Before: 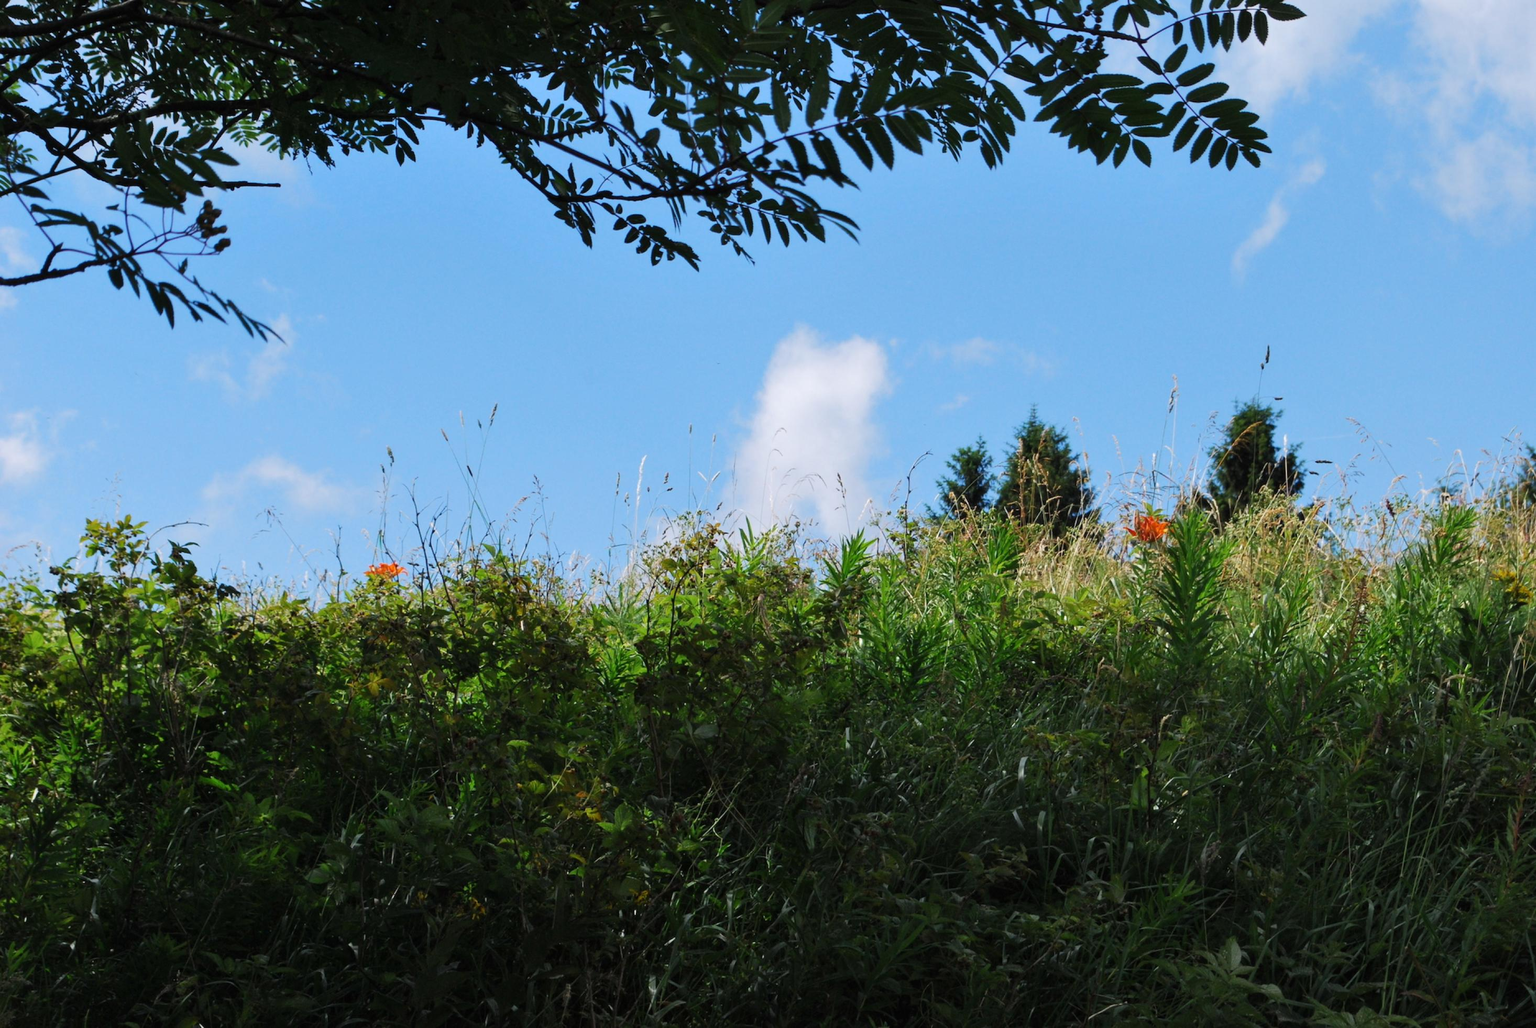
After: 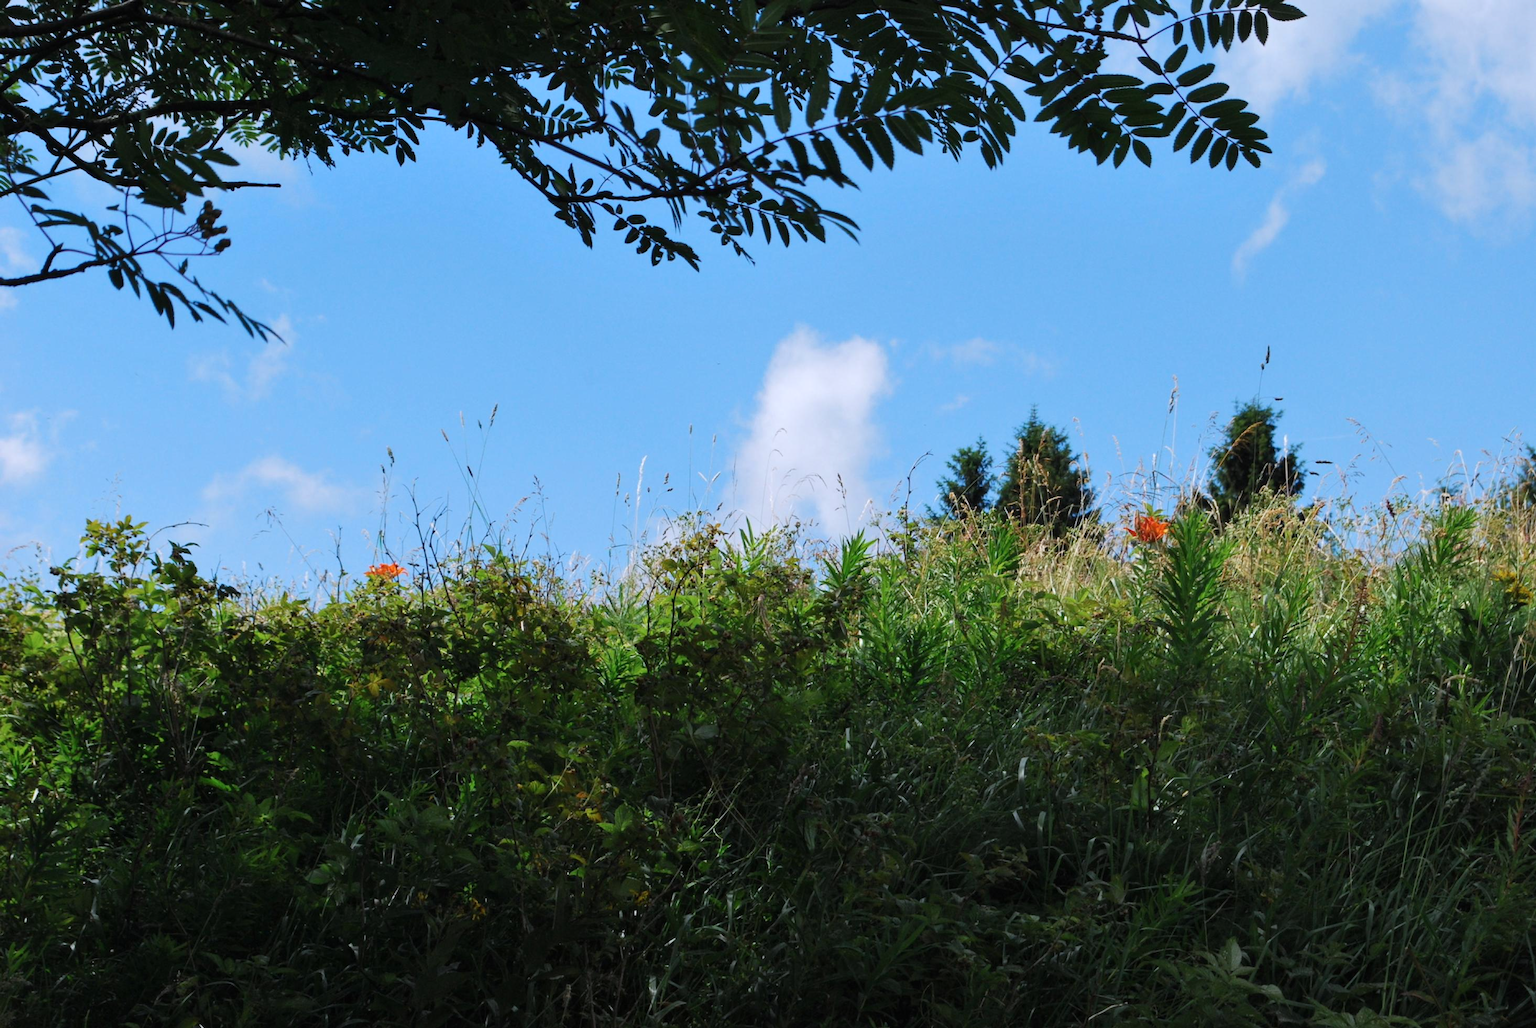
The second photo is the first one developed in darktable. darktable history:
color correction: highlights a* -0.135, highlights b* -5.73, shadows a* -0.131, shadows b* -0.118
